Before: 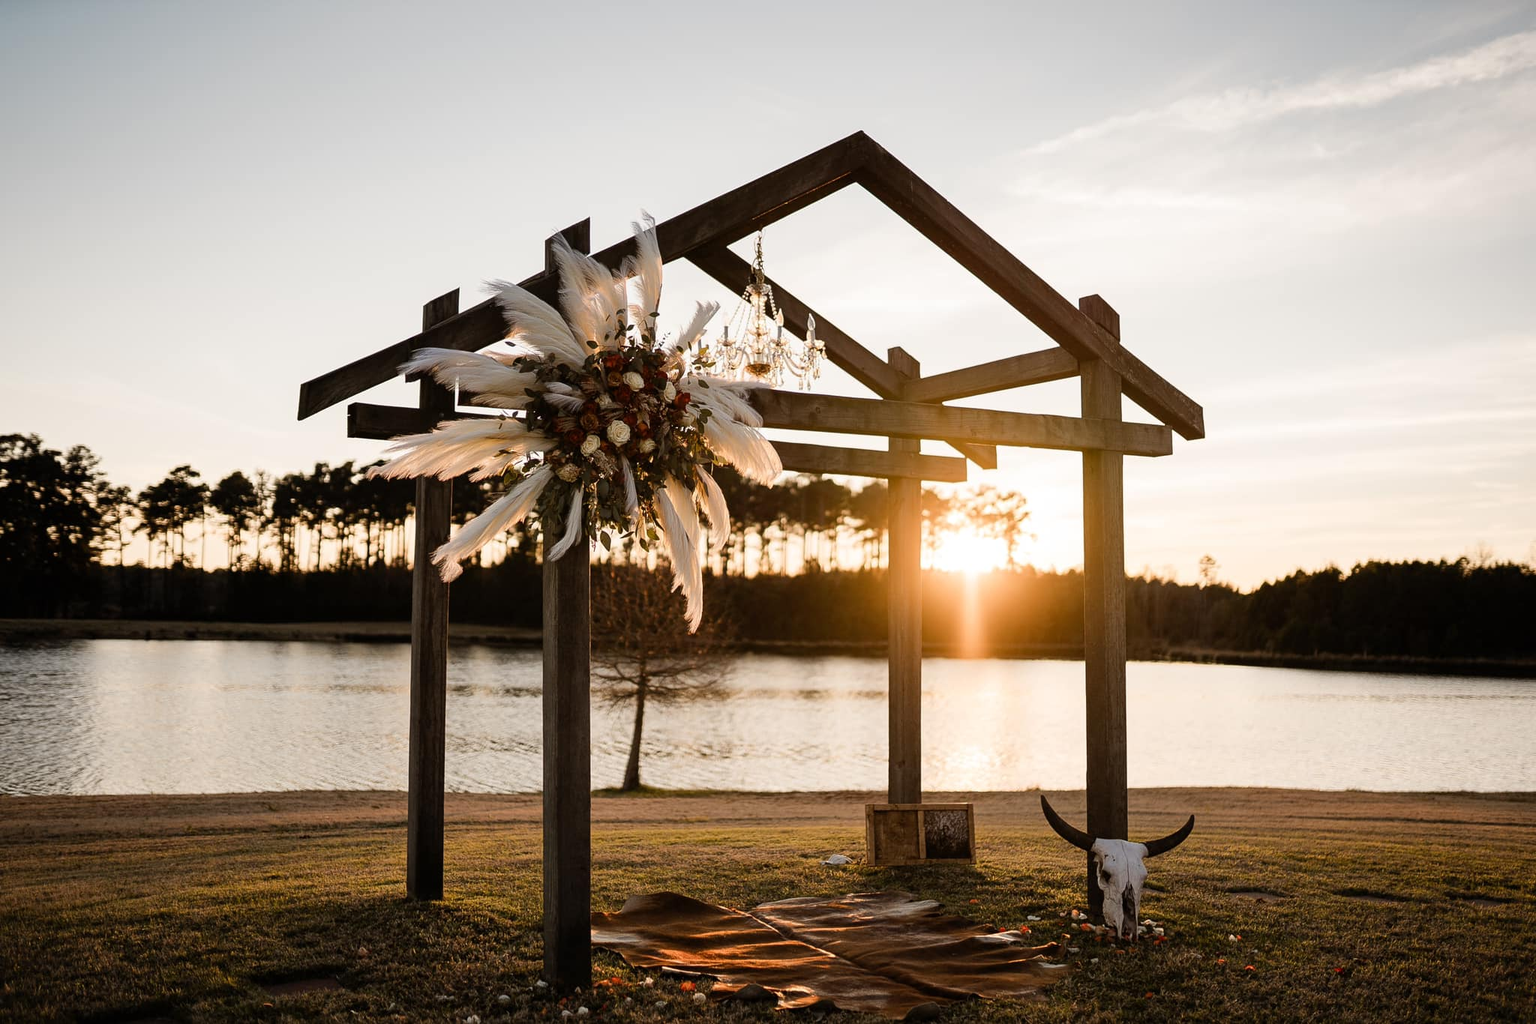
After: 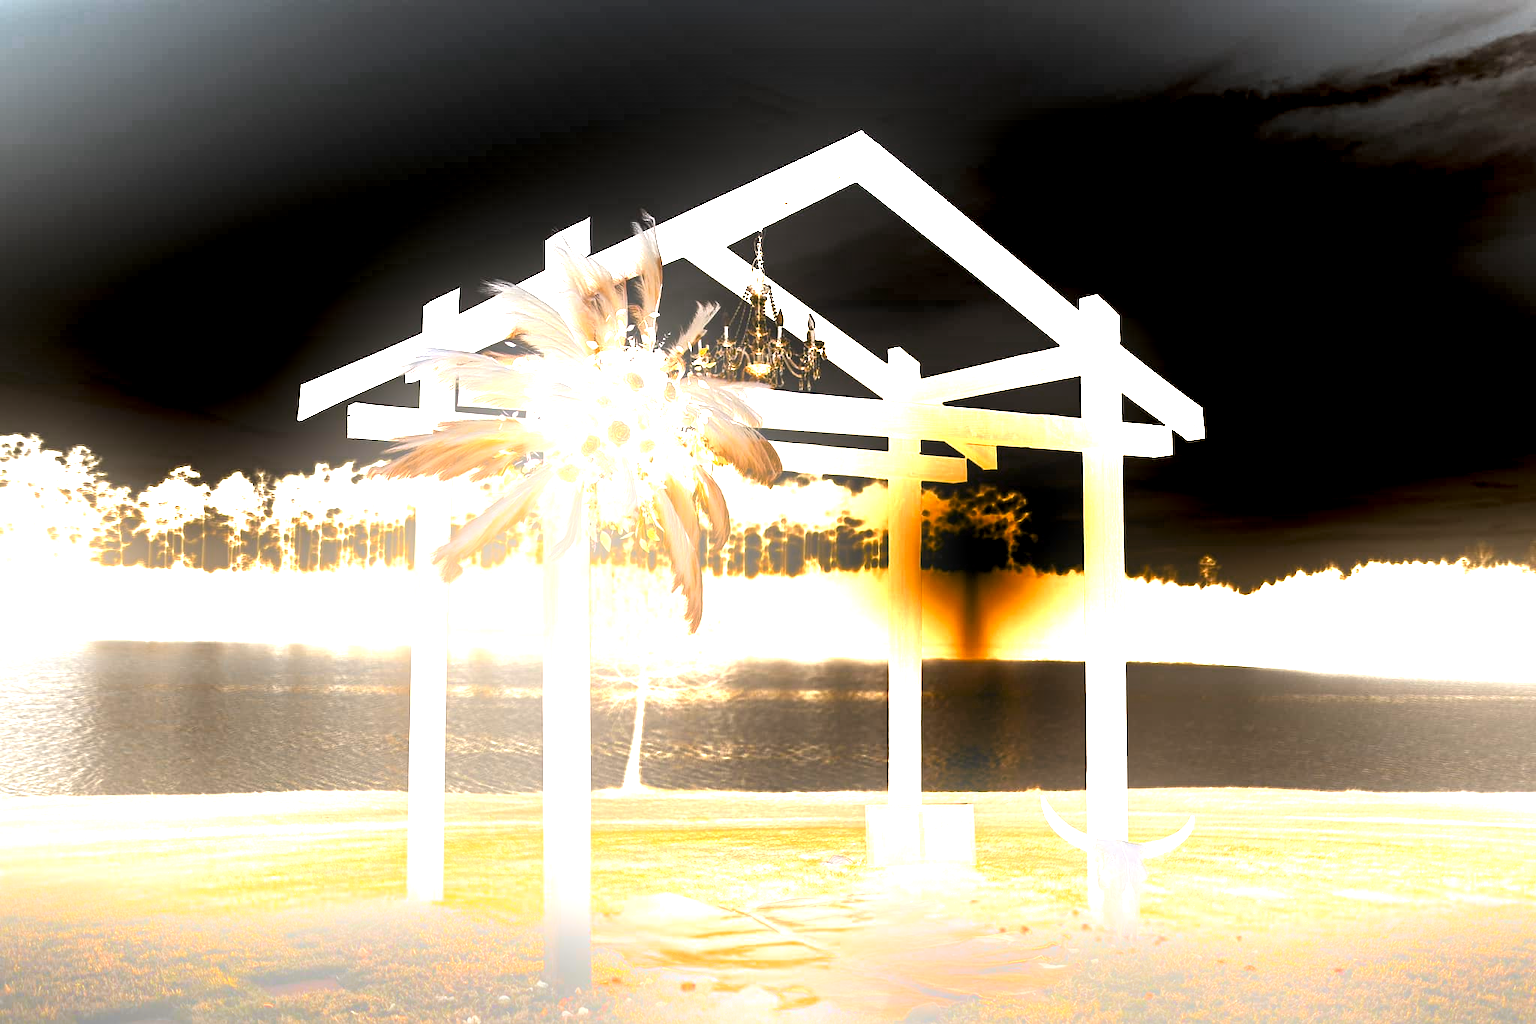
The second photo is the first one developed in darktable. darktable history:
exposure: black level correction 0, exposure 2.138 EV, compensate exposure bias true, compensate highlight preservation false
bloom: size 25%, threshold 5%, strength 90%
